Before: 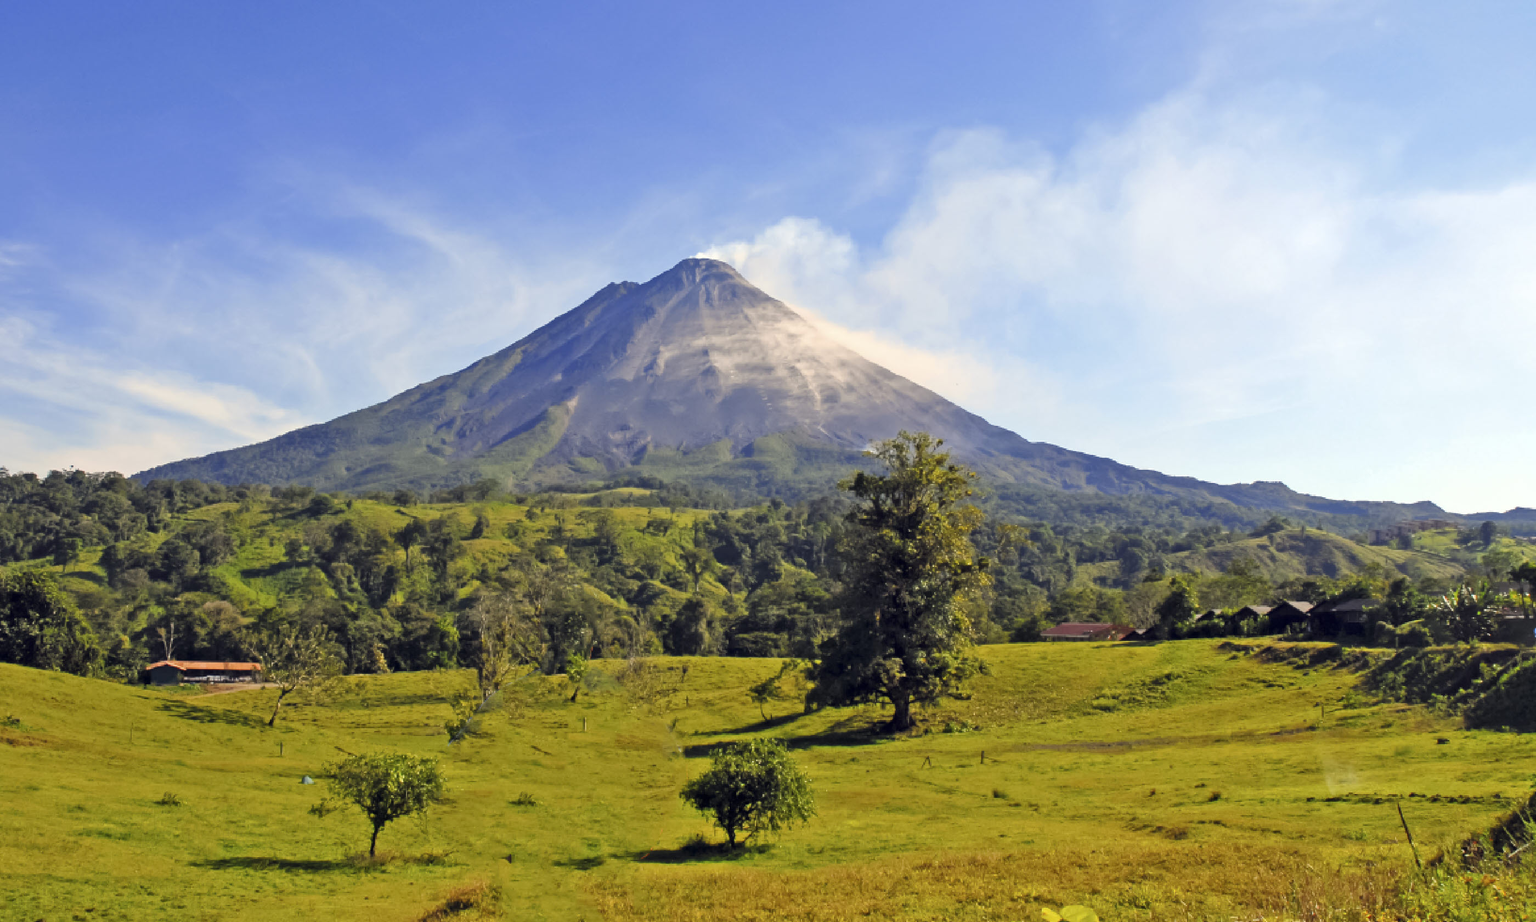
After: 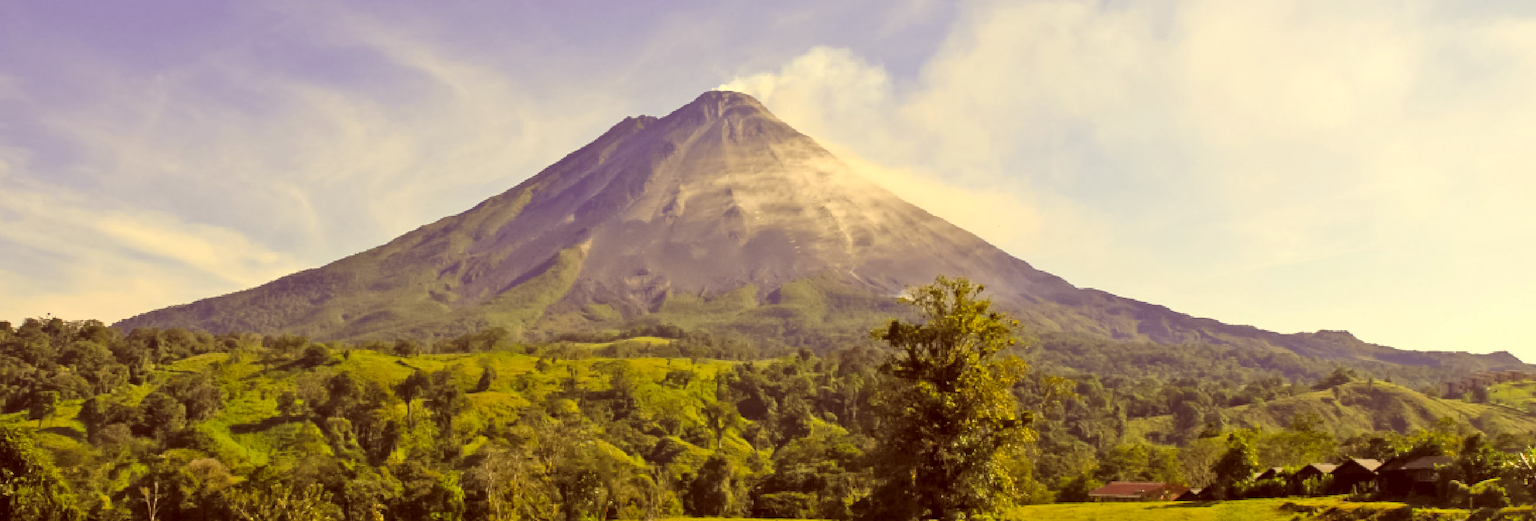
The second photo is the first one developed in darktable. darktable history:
color correction: highlights a* 1.16, highlights b* 24.54, shadows a* 16.21, shadows b* 24.64
contrast brightness saturation: contrast 0.054, brightness 0.059, saturation 0.006
crop: left 1.771%, top 18.878%, right 5.084%, bottom 28.34%
